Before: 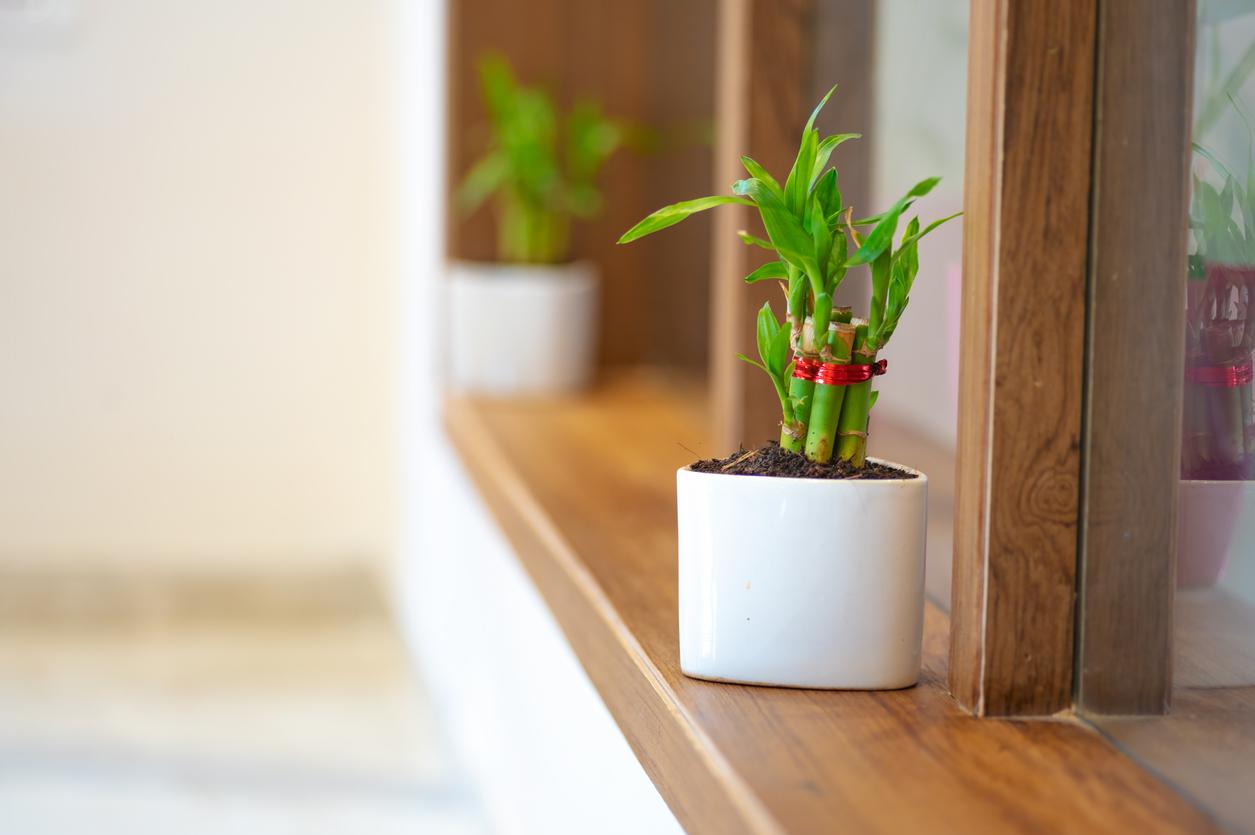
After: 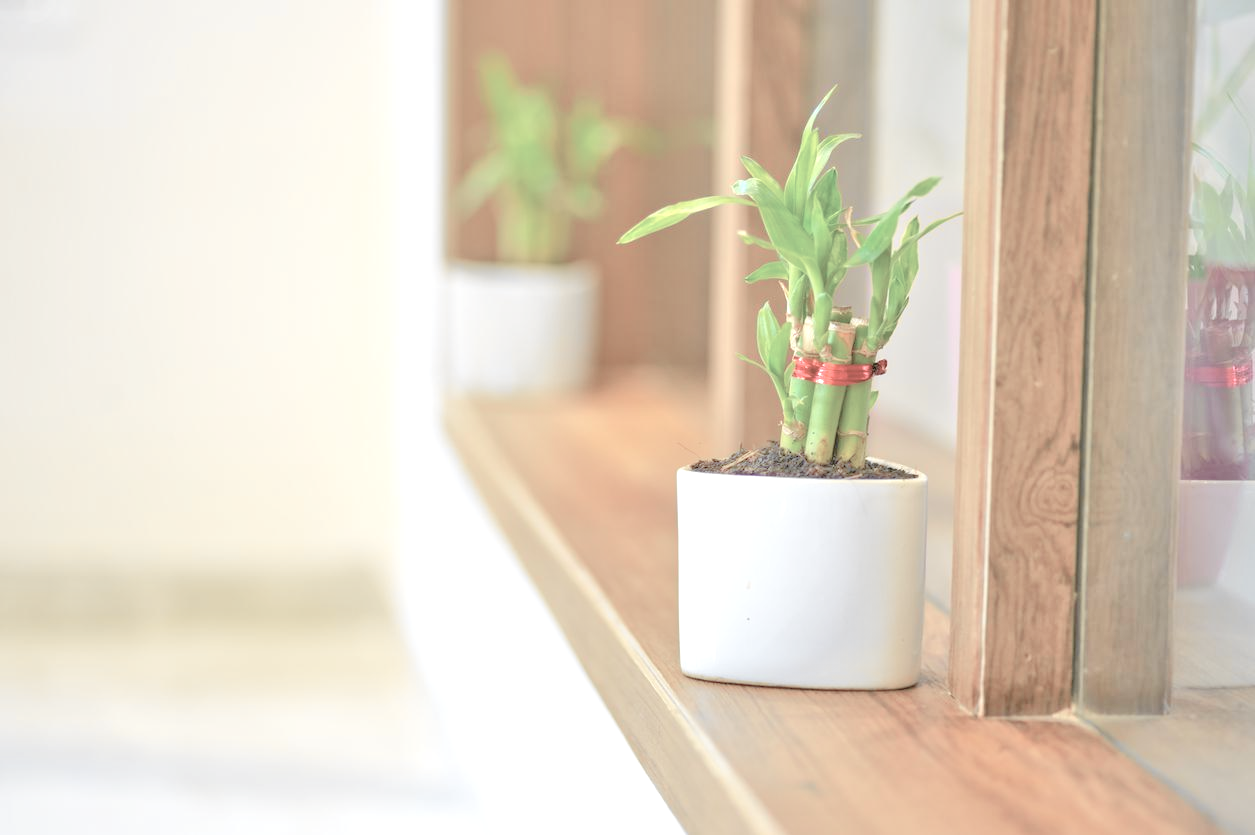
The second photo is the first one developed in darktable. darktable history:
tone equalizer: -8 EV 2 EV, -7 EV 1.99 EV, -6 EV 2 EV, -5 EV 1.97 EV, -4 EV 1.97 EV, -3 EV 1.47 EV, -2 EV 0.984 EV, -1 EV 0.48 EV
exposure: exposure 0.223 EV, compensate highlight preservation false
contrast brightness saturation: brightness 0.189, saturation -0.502
tone curve: curves: ch0 [(0.003, 0) (0.066, 0.031) (0.163, 0.112) (0.264, 0.238) (0.395, 0.421) (0.517, 0.56) (0.684, 0.734) (0.791, 0.814) (1, 1)]; ch1 [(0, 0) (0.164, 0.115) (0.337, 0.332) (0.39, 0.398) (0.464, 0.461) (0.501, 0.5) (0.507, 0.5) (0.534, 0.532) (0.577, 0.59) (0.652, 0.681) (0.733, 0.749) (0.811, 0.796) (1, 1)]; ch2 [(0, 0) (0.337, 0.382) (0.464, 0.476) (0.501, 0.502) (0.527, 0.54) (0.551, 0.565) (0.6, 0.59) (0.687, 0.675) (1, 1)], color space Lab, independent channels, preserve colors none
